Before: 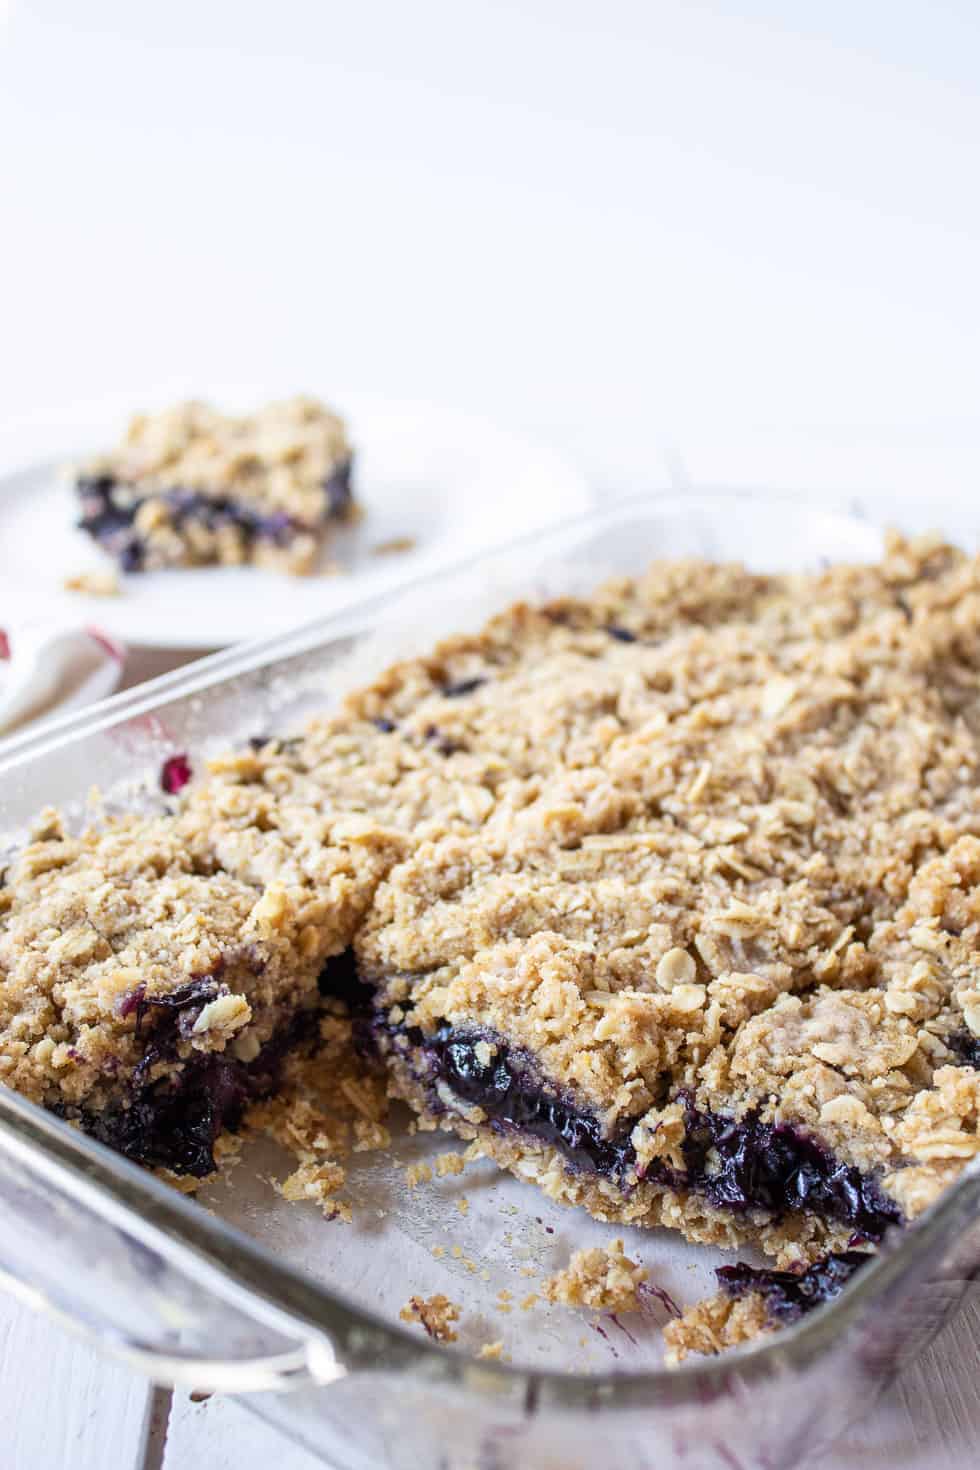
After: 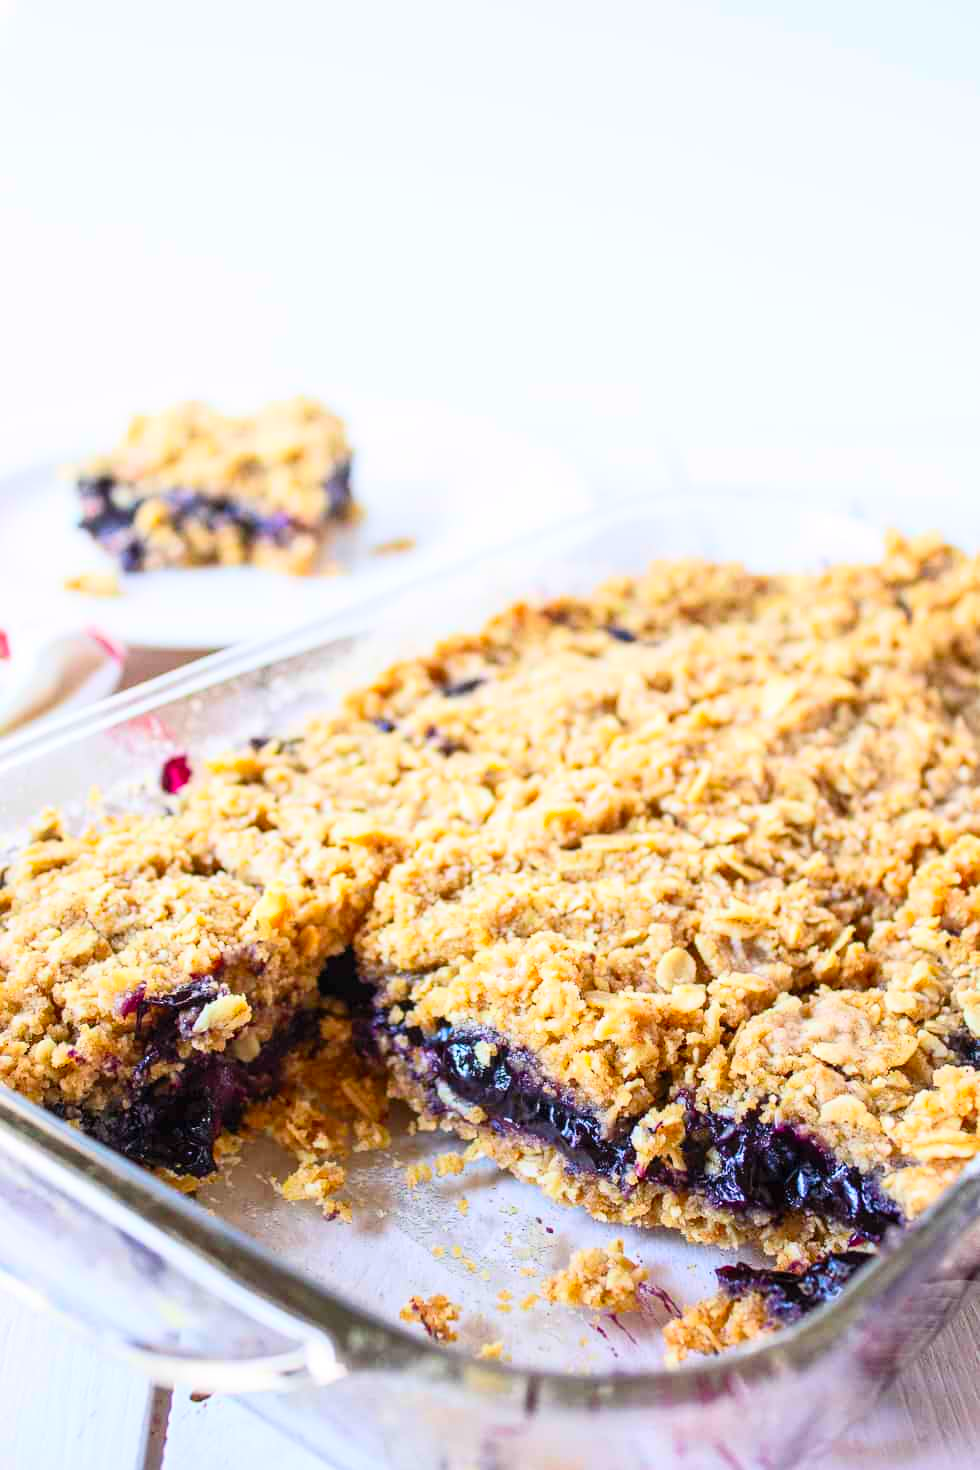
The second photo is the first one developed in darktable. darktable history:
contrast brightness saturation: contrast 0.205, brightness 0.194, saturation 0.783
